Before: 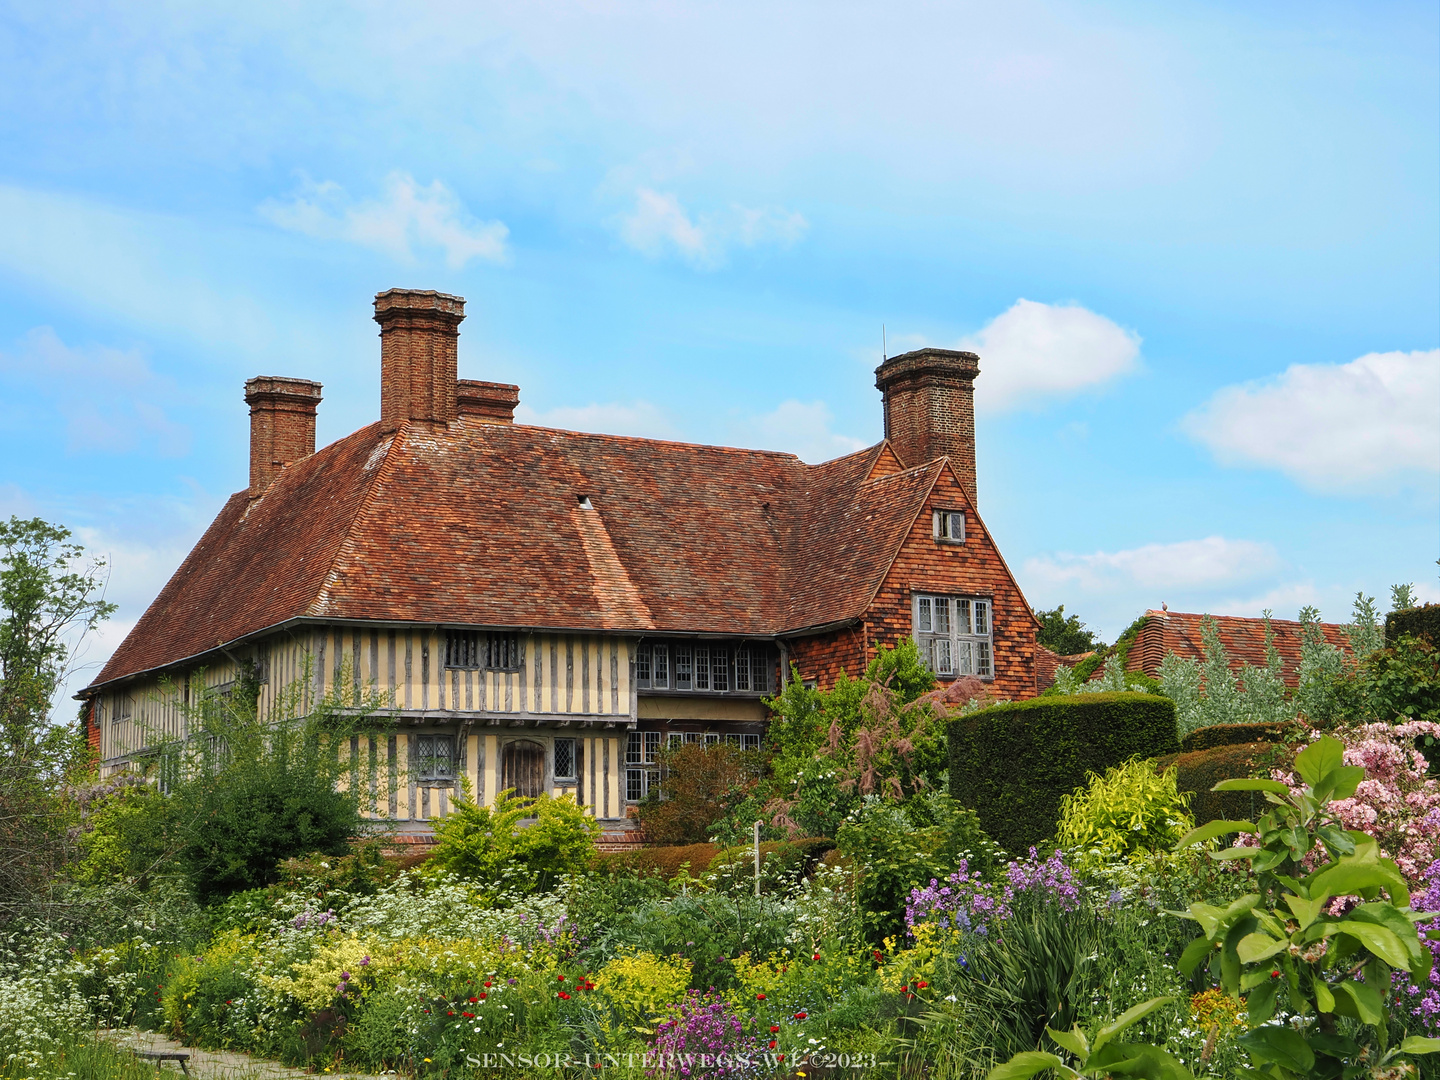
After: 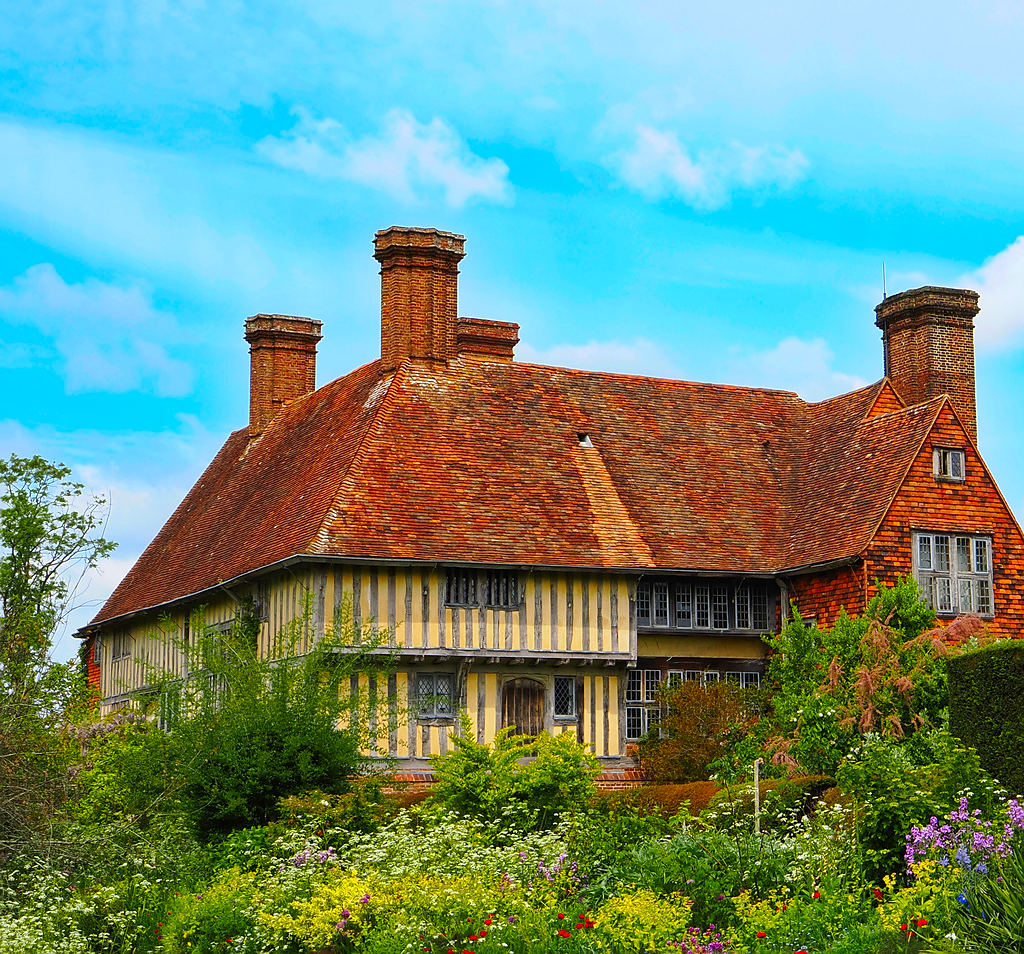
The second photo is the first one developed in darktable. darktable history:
crop: top 5.803%, right 27.864%, bottom 5.804%
sharpen: radius 0.969, amount 0.604
color contrast: green-magenta contrast 1.55, blue-yellow contrast 1.83
